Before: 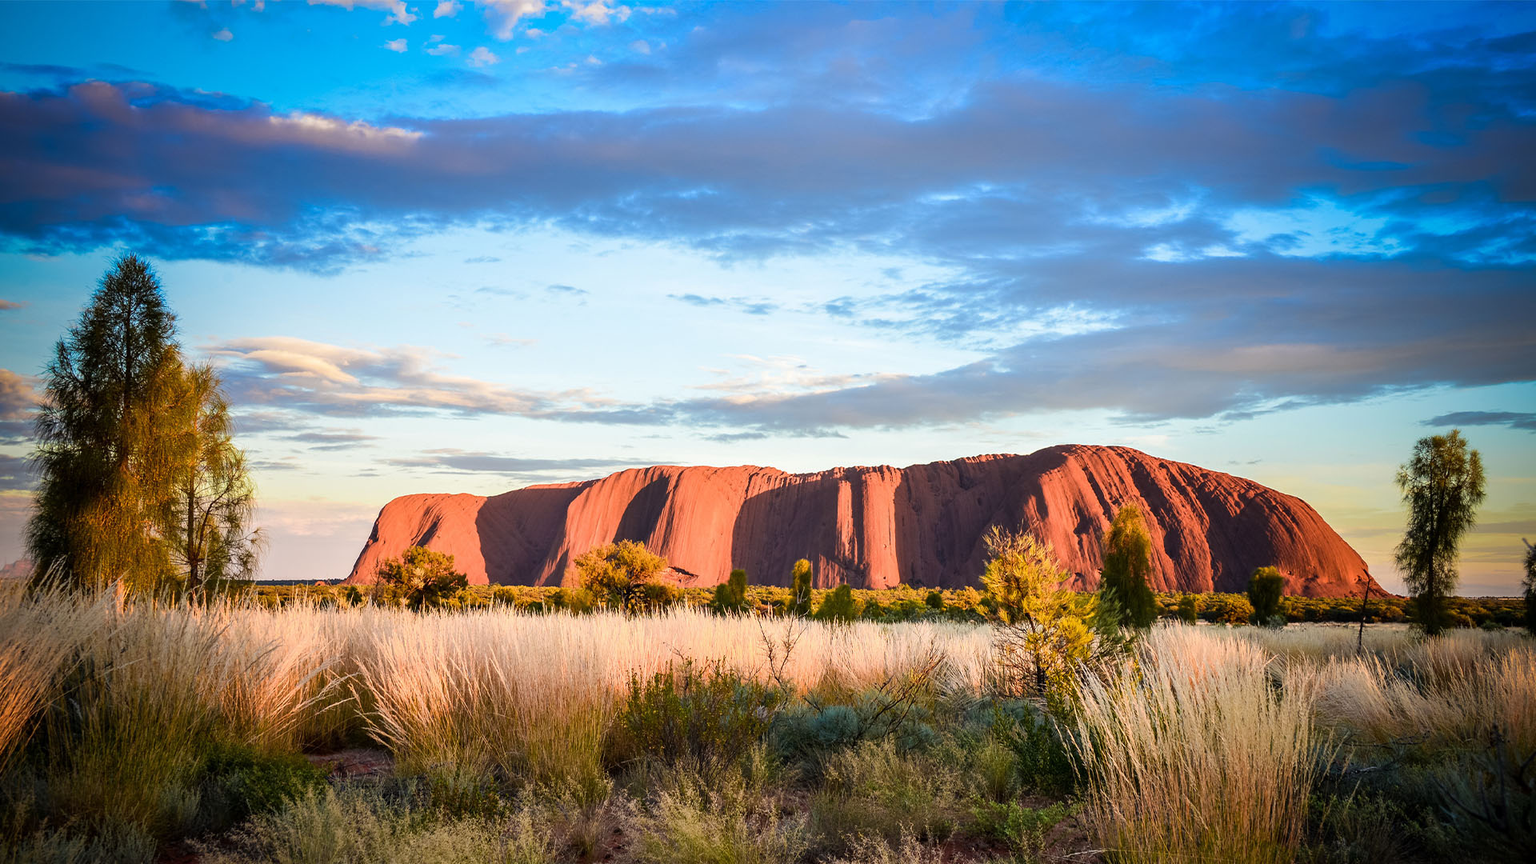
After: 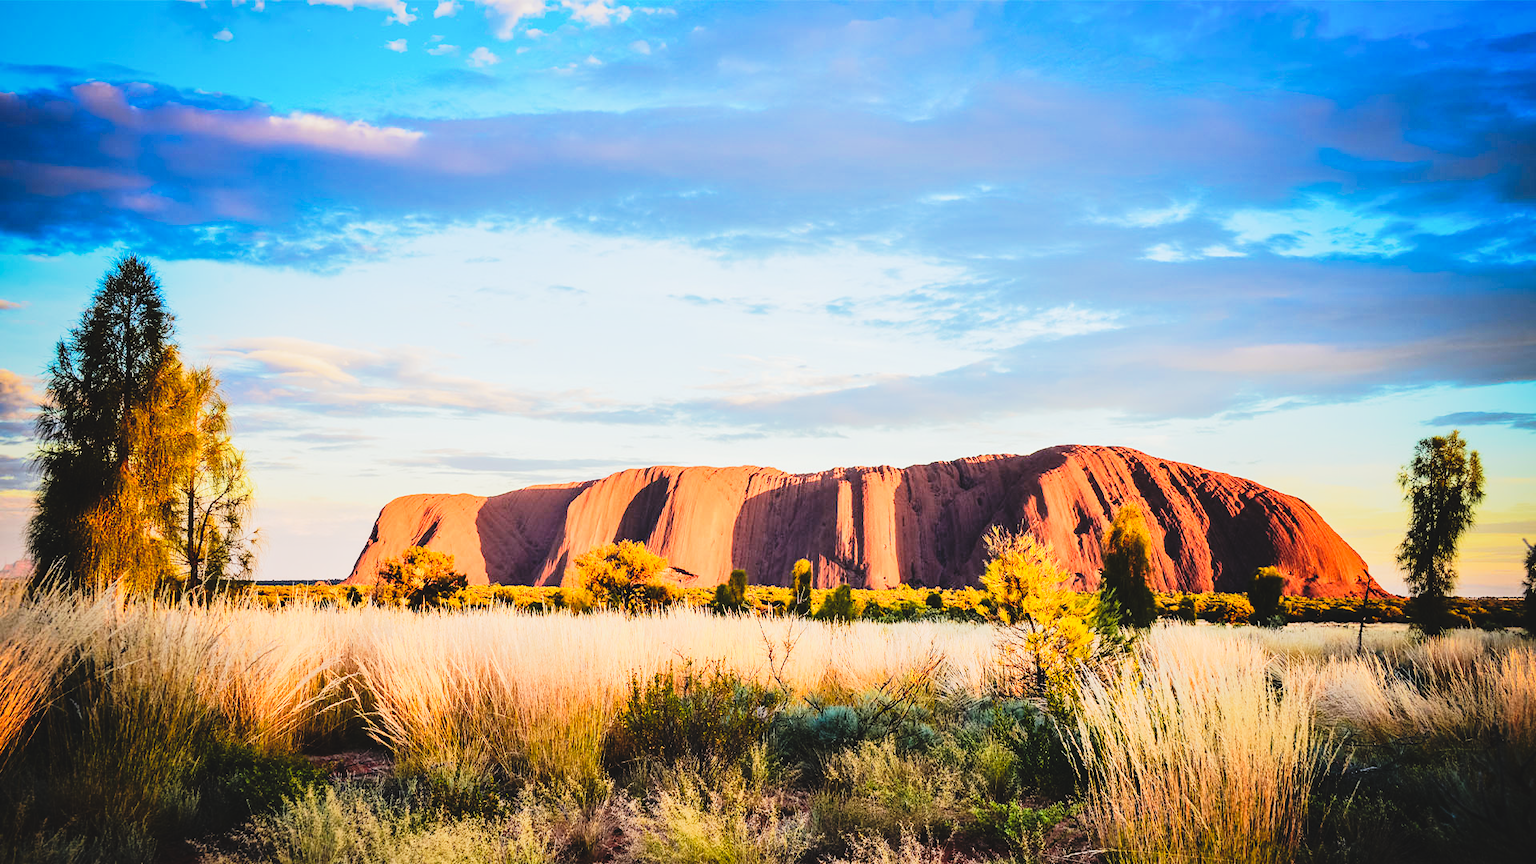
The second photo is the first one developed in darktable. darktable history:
tone curve: curves: ch0 [(0, 0.072) (0.249, 0.176) (0.518, 0.489) (0.832, 0.854) (1, 0.948)], preserve colors none
tone equalizer: -7 EV 0.155 EV, -6 EV 0.622 EV, -5 EV 1.14 EV, -4 EV 1.3 EV, -3 EV 1.16 EV, -2 EV 0.6 EV, -1 EV 0.148 EV, edges refinement/feathering 500, mask exposure compensation -1.57 EV, preserve details no
local contrast: mode bilateral grid, contrast 100, coarseness 99, detail 108%, midtone range 0.2
